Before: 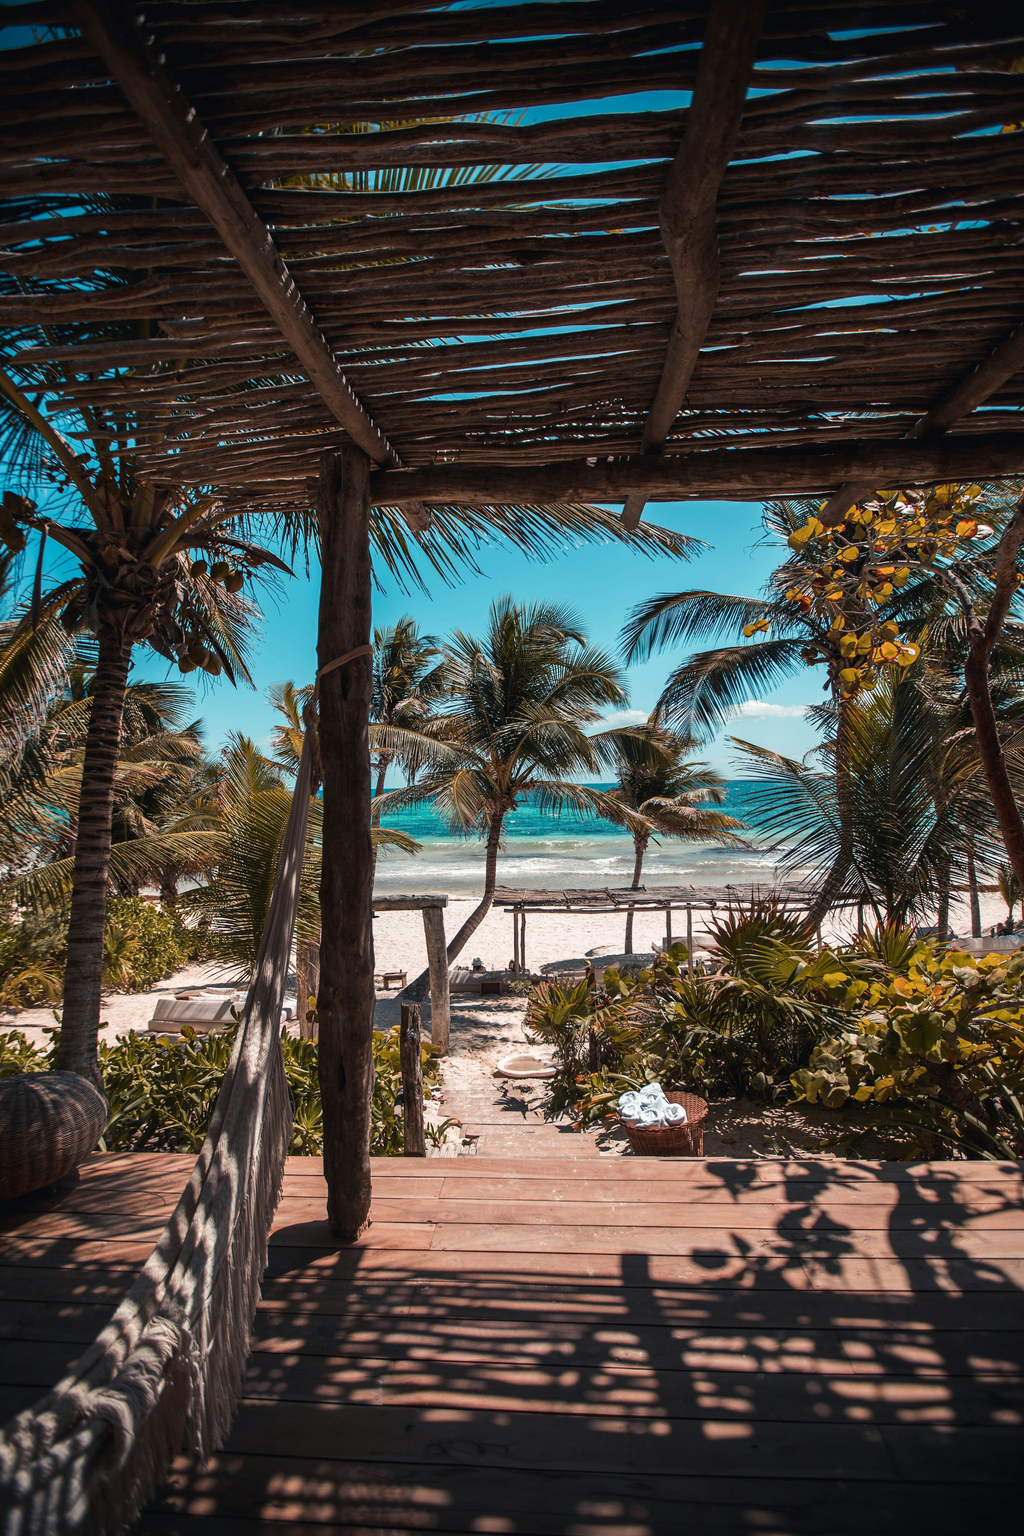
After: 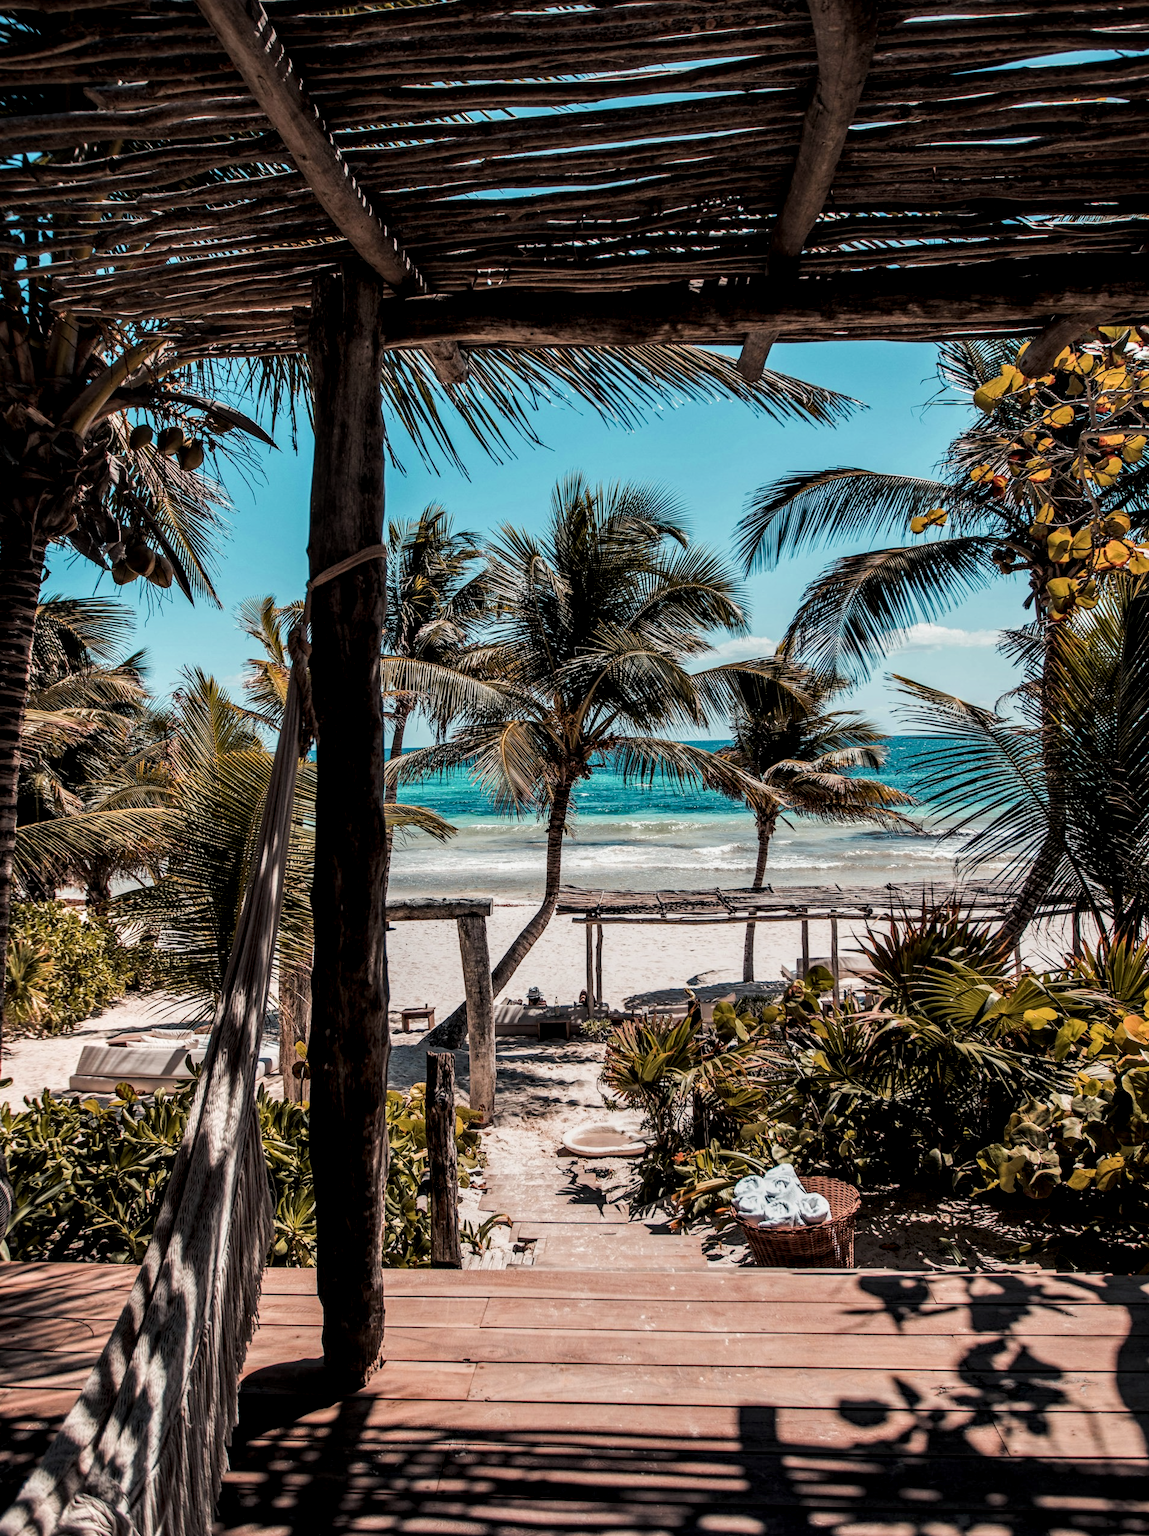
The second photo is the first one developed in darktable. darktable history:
crop: left 9.712%, top 16.928%, right 10.845%, bottom 12.332%
filmic rgb: black relative exposure -7.65 EV, white relative exposure 4.56 EV, hardness 3.61, contrast 1.05
local contrast: highlights 60%, shadows 60%, detail 160%
